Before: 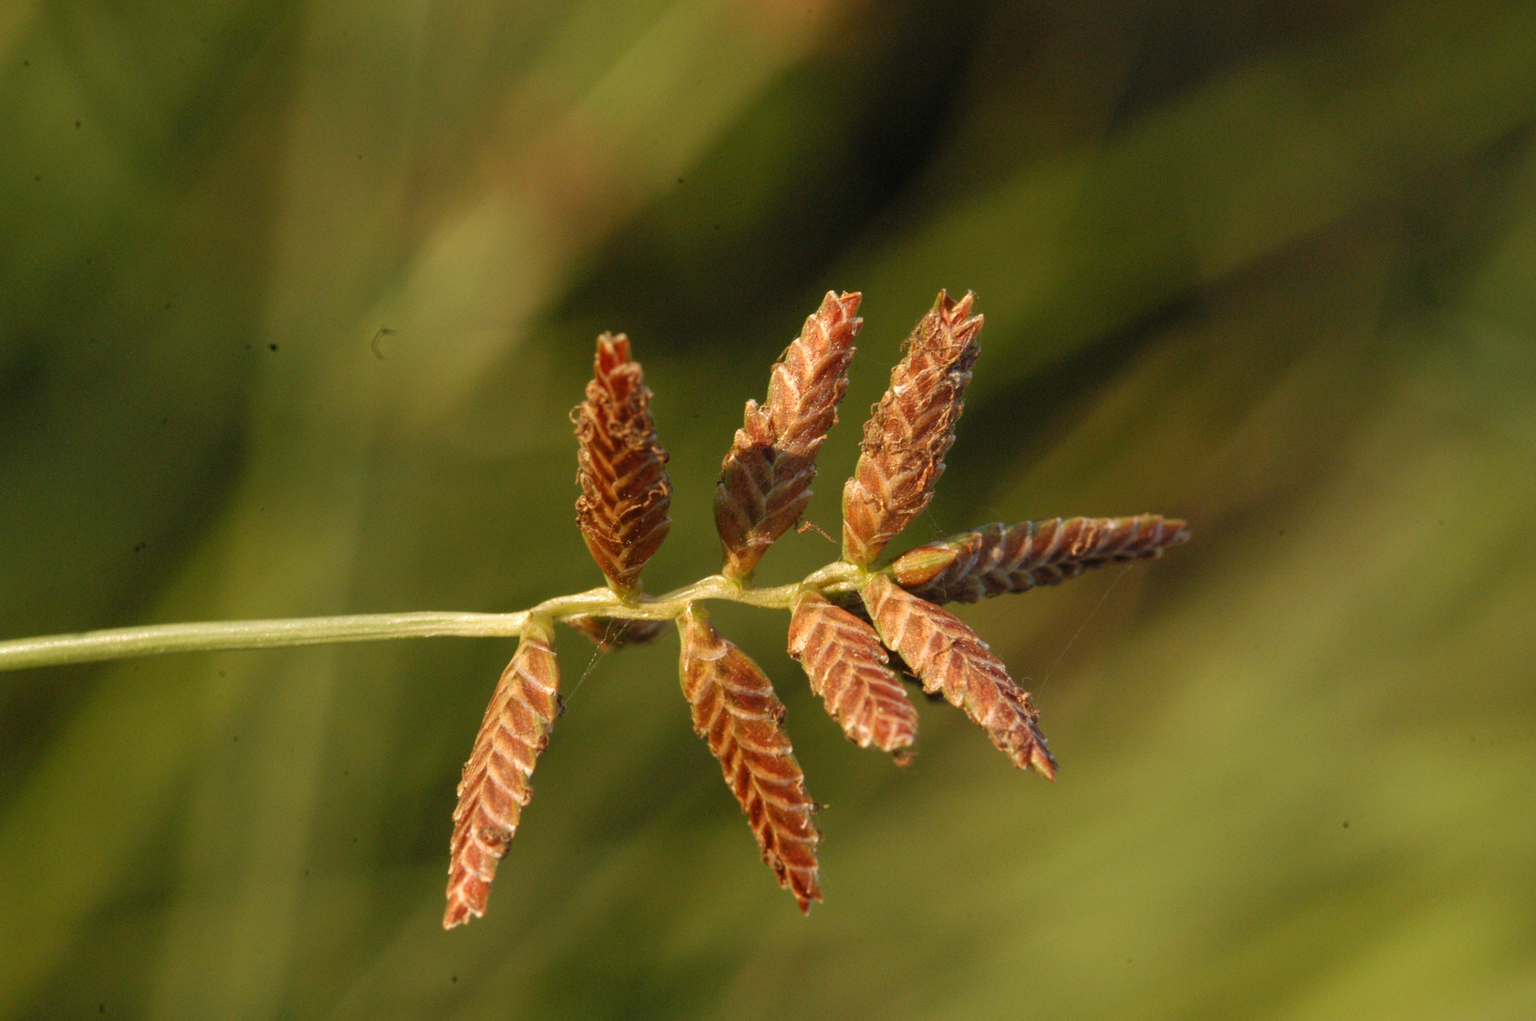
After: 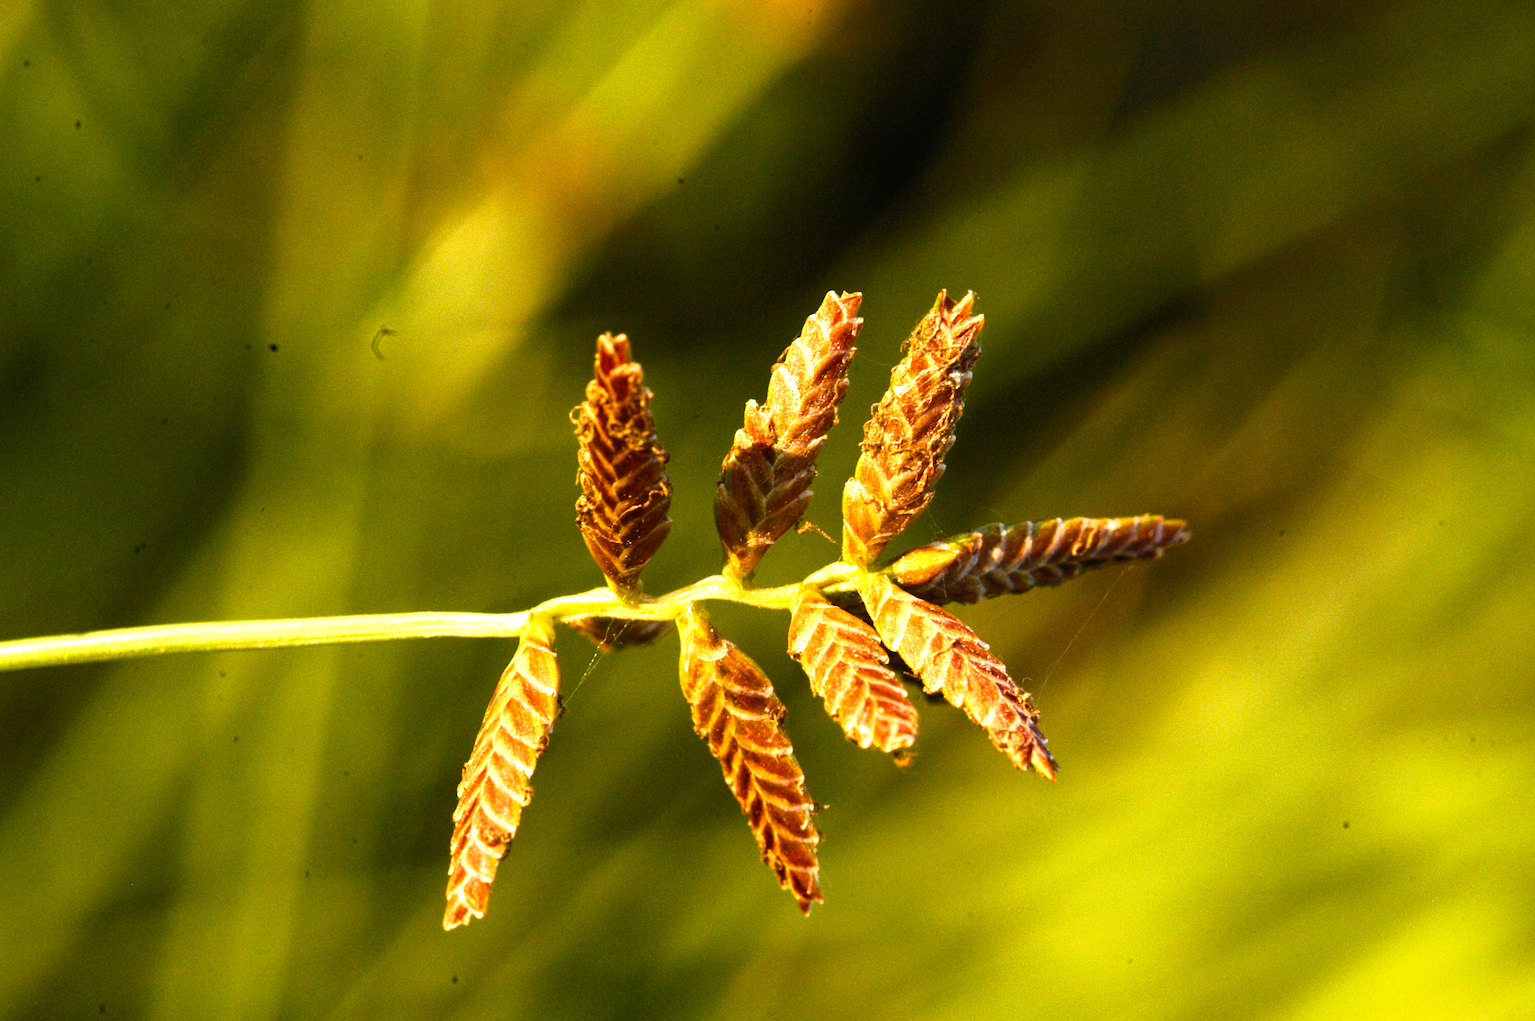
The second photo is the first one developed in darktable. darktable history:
color balance rgb: perceptual saturation grading › global saturation 20%, perceptual saturation grading › highlights -25.423%, perceptual saturation grading › shadows 49.887%, perceptual brilliance grading › highlights 47.198%, perceptual brilliance grading › mid-tones 22.958%, perceptual brilliance grading › shadows -6.593%
tone curve: curves: ch0 [(0, 0.006) (0.037, 0.022) (0.123, 0.105) (0.19, 0.173) (0.277, 0.279) (0.474, 0.517) (0.597, 0.662) (0.687, 0.774) (0.855, 0.891) (1, 0.982)]; ch1 [(0, 0) (0.243, 0.245) (0.422, 0.415) (0.493, 0.495) (0.508, 0.503) (0.544, 0.552) (0.557, 0.582) (0.626, 0.672) (0.694, 0.732) (1, 1)]; ch2 [(0, 0) (0.249, 0.216) (0.356, 0.329) (0.424, 0.442) (0.476, 0.483) (0.498, 0.5) (0.517, 0.519) (0.532, 0.539) (0.562, 0.596) (0.614, 0.662) (0.706, 0.757) (0.808, 0.809) (0.991, 0.968)]
